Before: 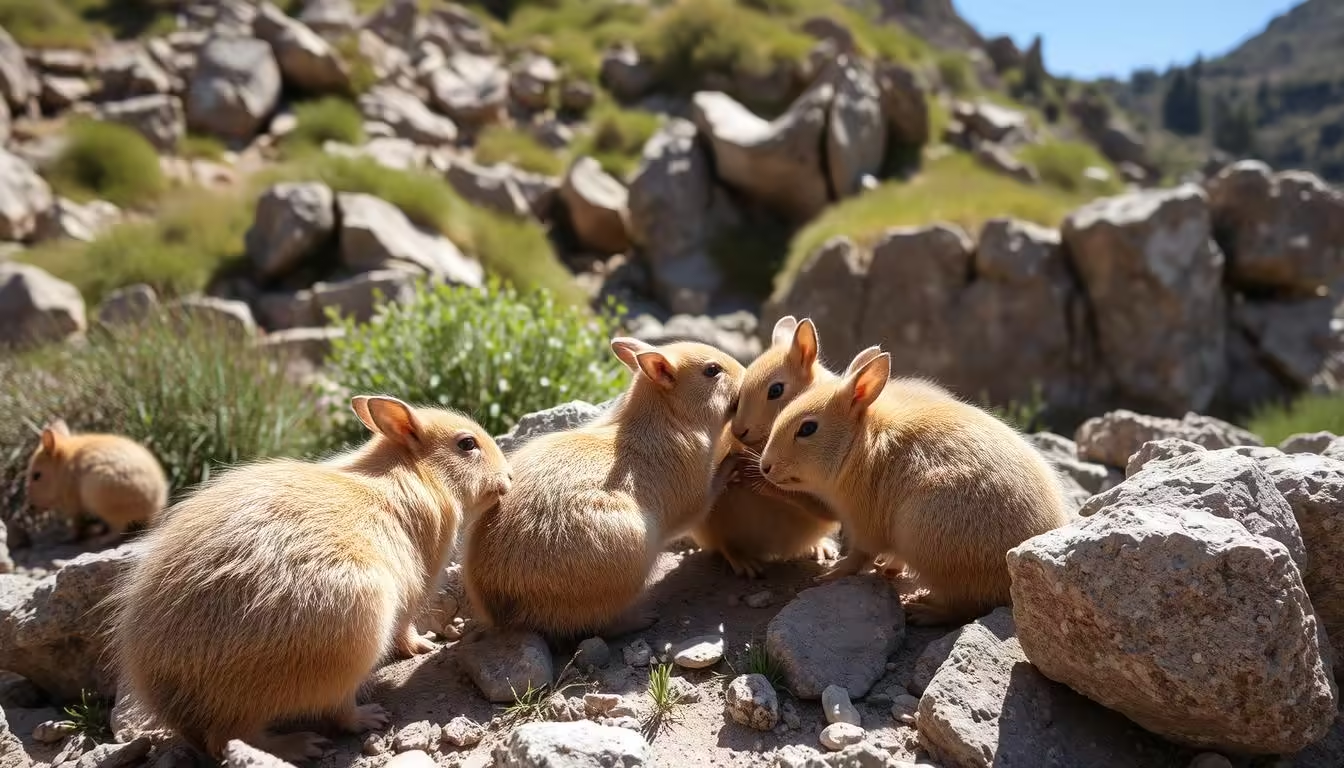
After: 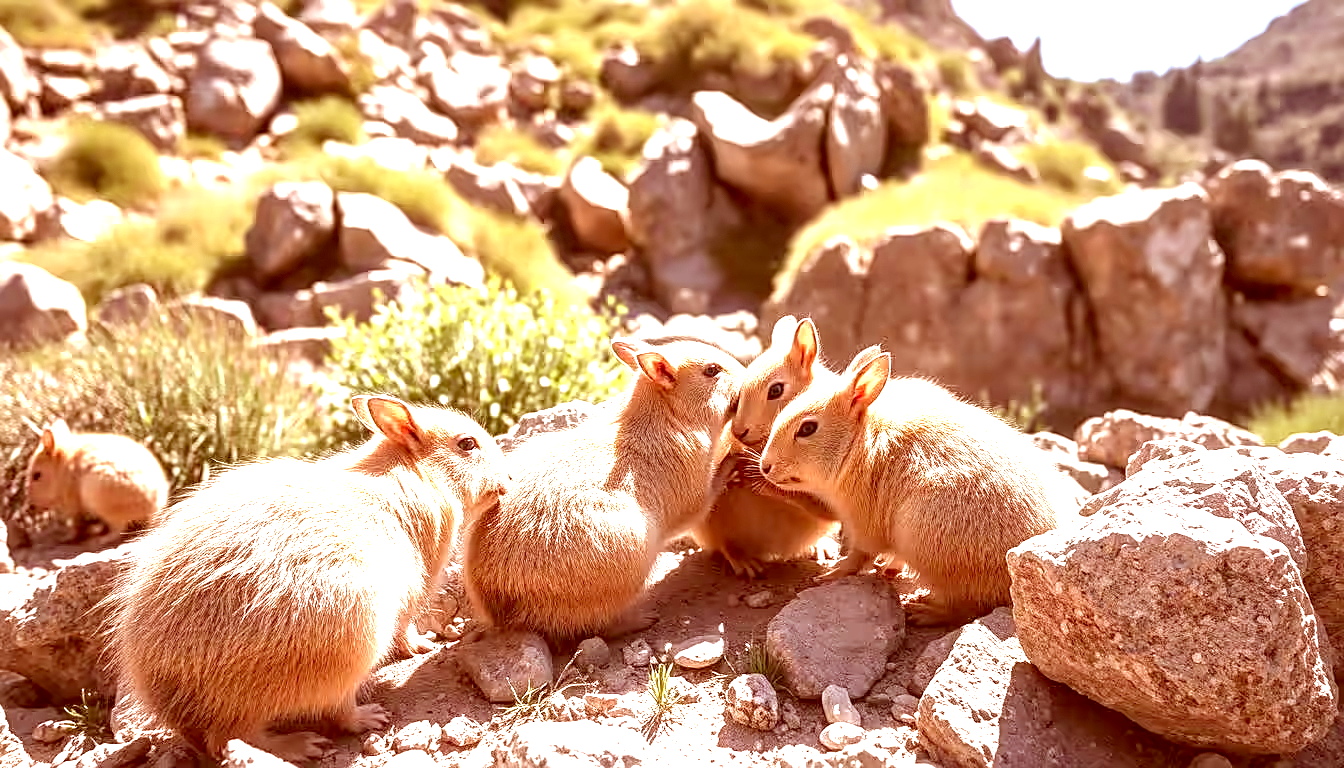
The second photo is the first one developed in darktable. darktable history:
local contrast: on, module defaults
color correction: highlights a* 9.37, highlights b* 8.46, shadows a* 39.83, shadows b* 39.84, saturation 0.822
exposure: black level correction 0, exposure 1.681 EV, compensate highlight preservation false
sharpen: on, module defaults
